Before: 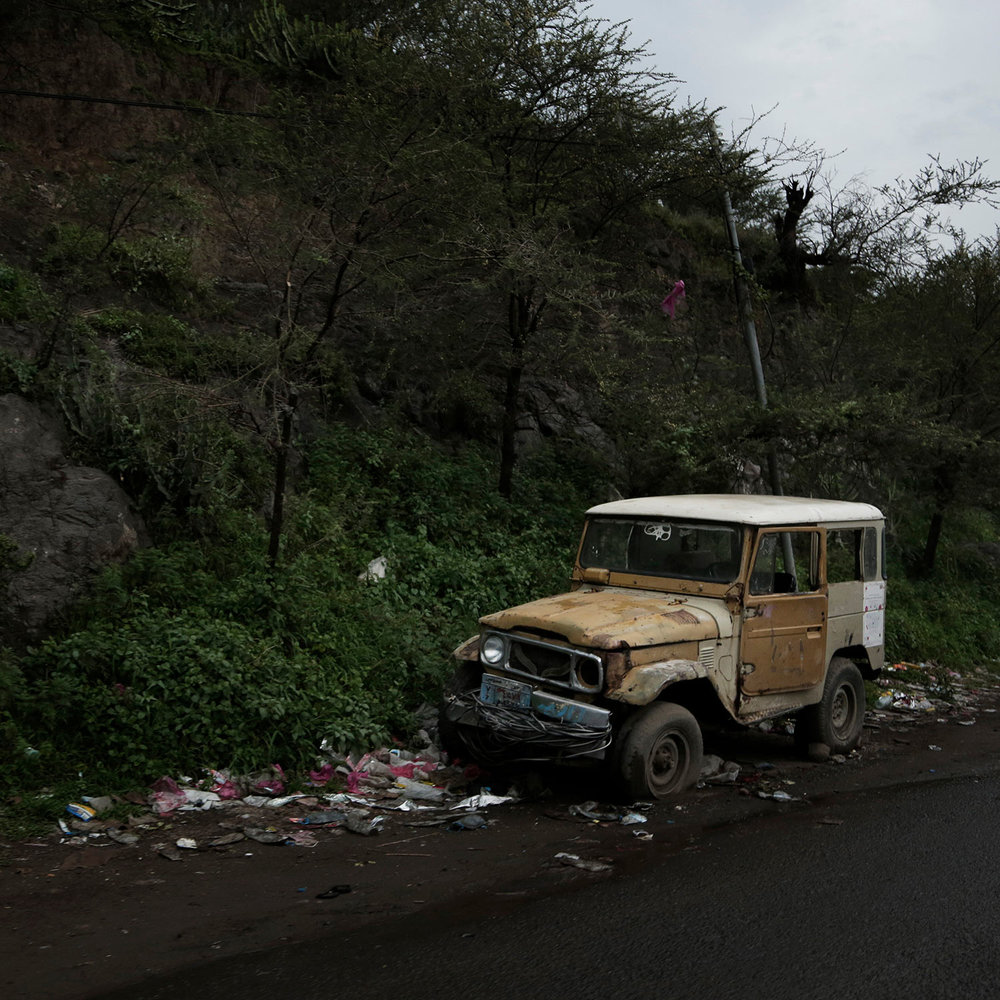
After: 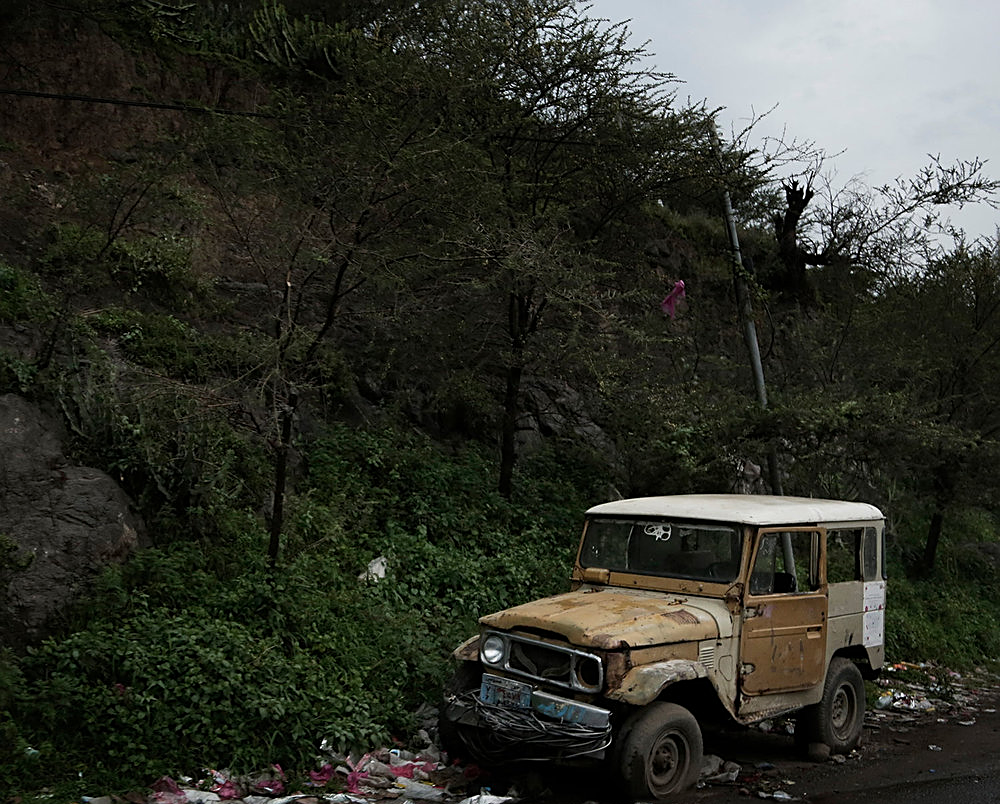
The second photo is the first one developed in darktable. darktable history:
crop: bottom 19.573%
sharpen: on, module defaults
